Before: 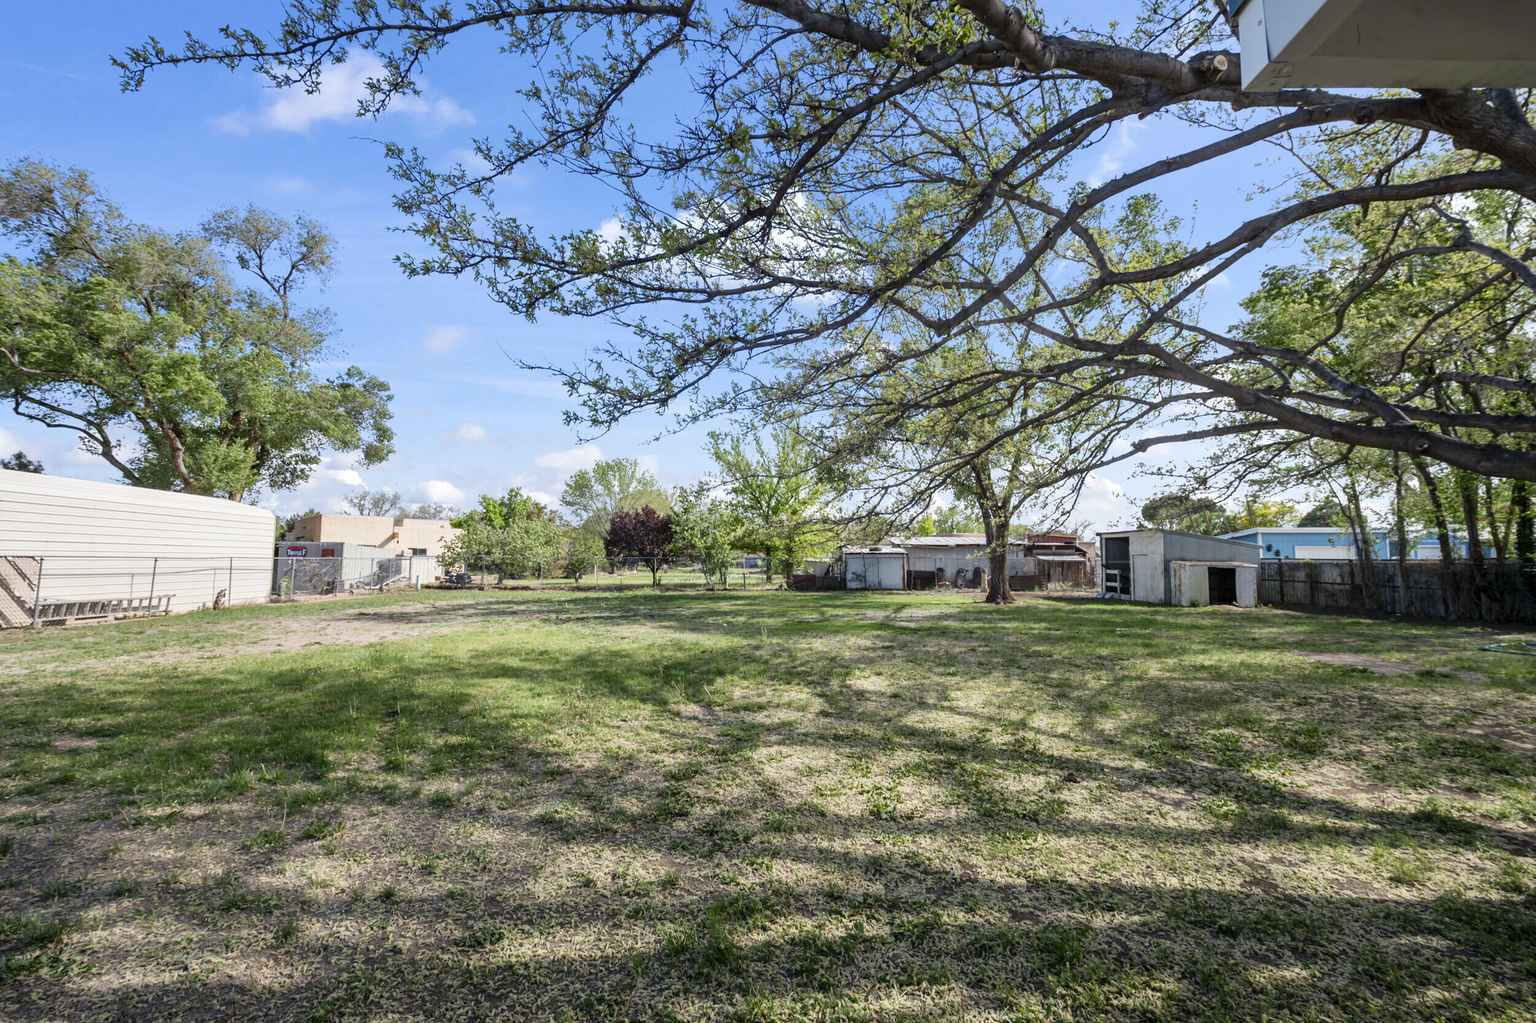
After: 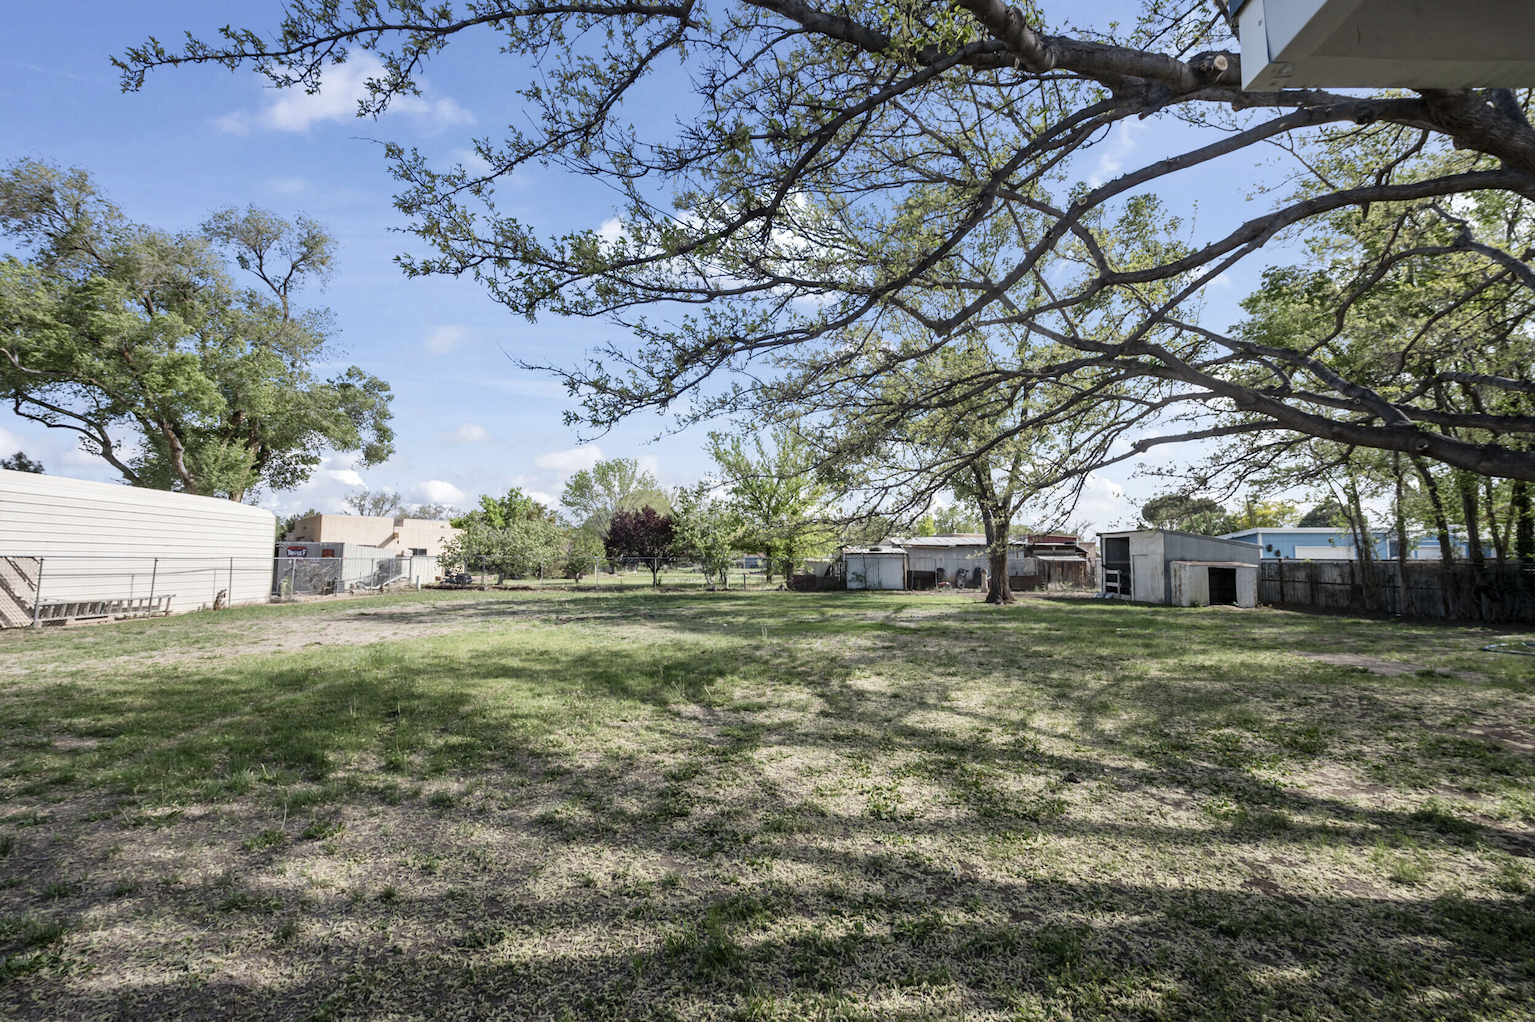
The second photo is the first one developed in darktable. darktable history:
contrast brightness saturation: contrast 0.057, brightness -0.012, saturation -0.24
